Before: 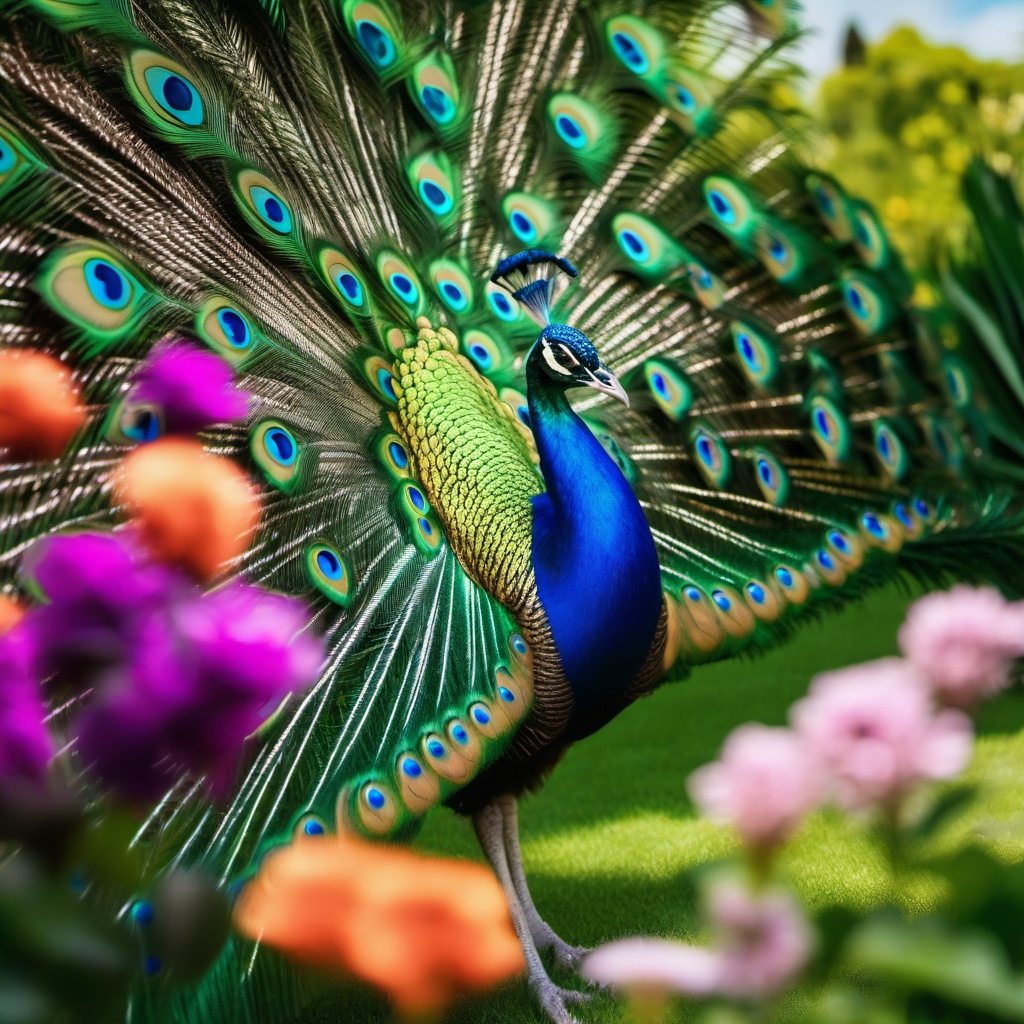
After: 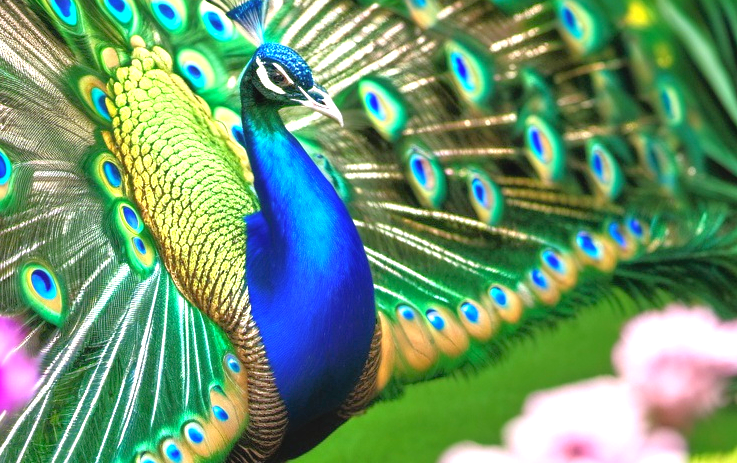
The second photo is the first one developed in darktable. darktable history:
contrast brightness saturation: contrast -0.112
exposure: black level correction 0, exposure 1.2 EV, compensate exposure bias true, compensate highlight preservation false
local contrast: highlights 101%, shadows 99%, detail 119%, midtone range 0.2
crop and rotate: left 28.019%, top 27.504%, bottom 27.27%
tone equalizer: -7 EV 0.146 EV, -6 EV 0.601 EV, -5 EV 1.16 EV, -4 EV 1.32 EV, -3 EV 1.12 EV, -2 EV 0.6 EV, -1 EV 0.157 EV
